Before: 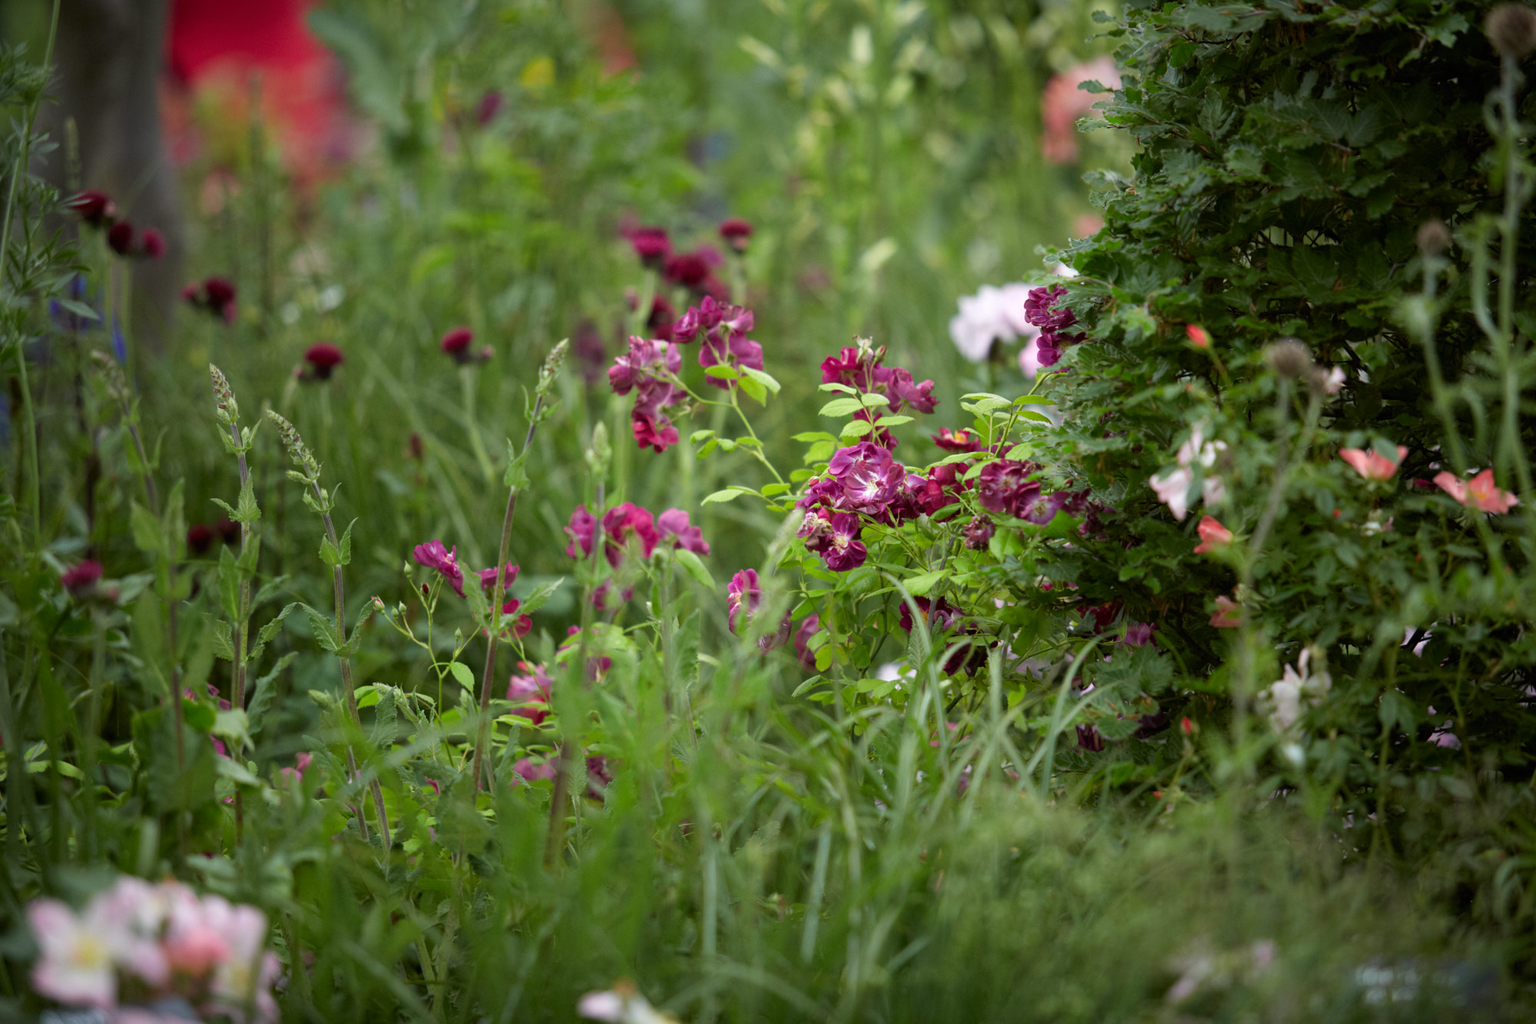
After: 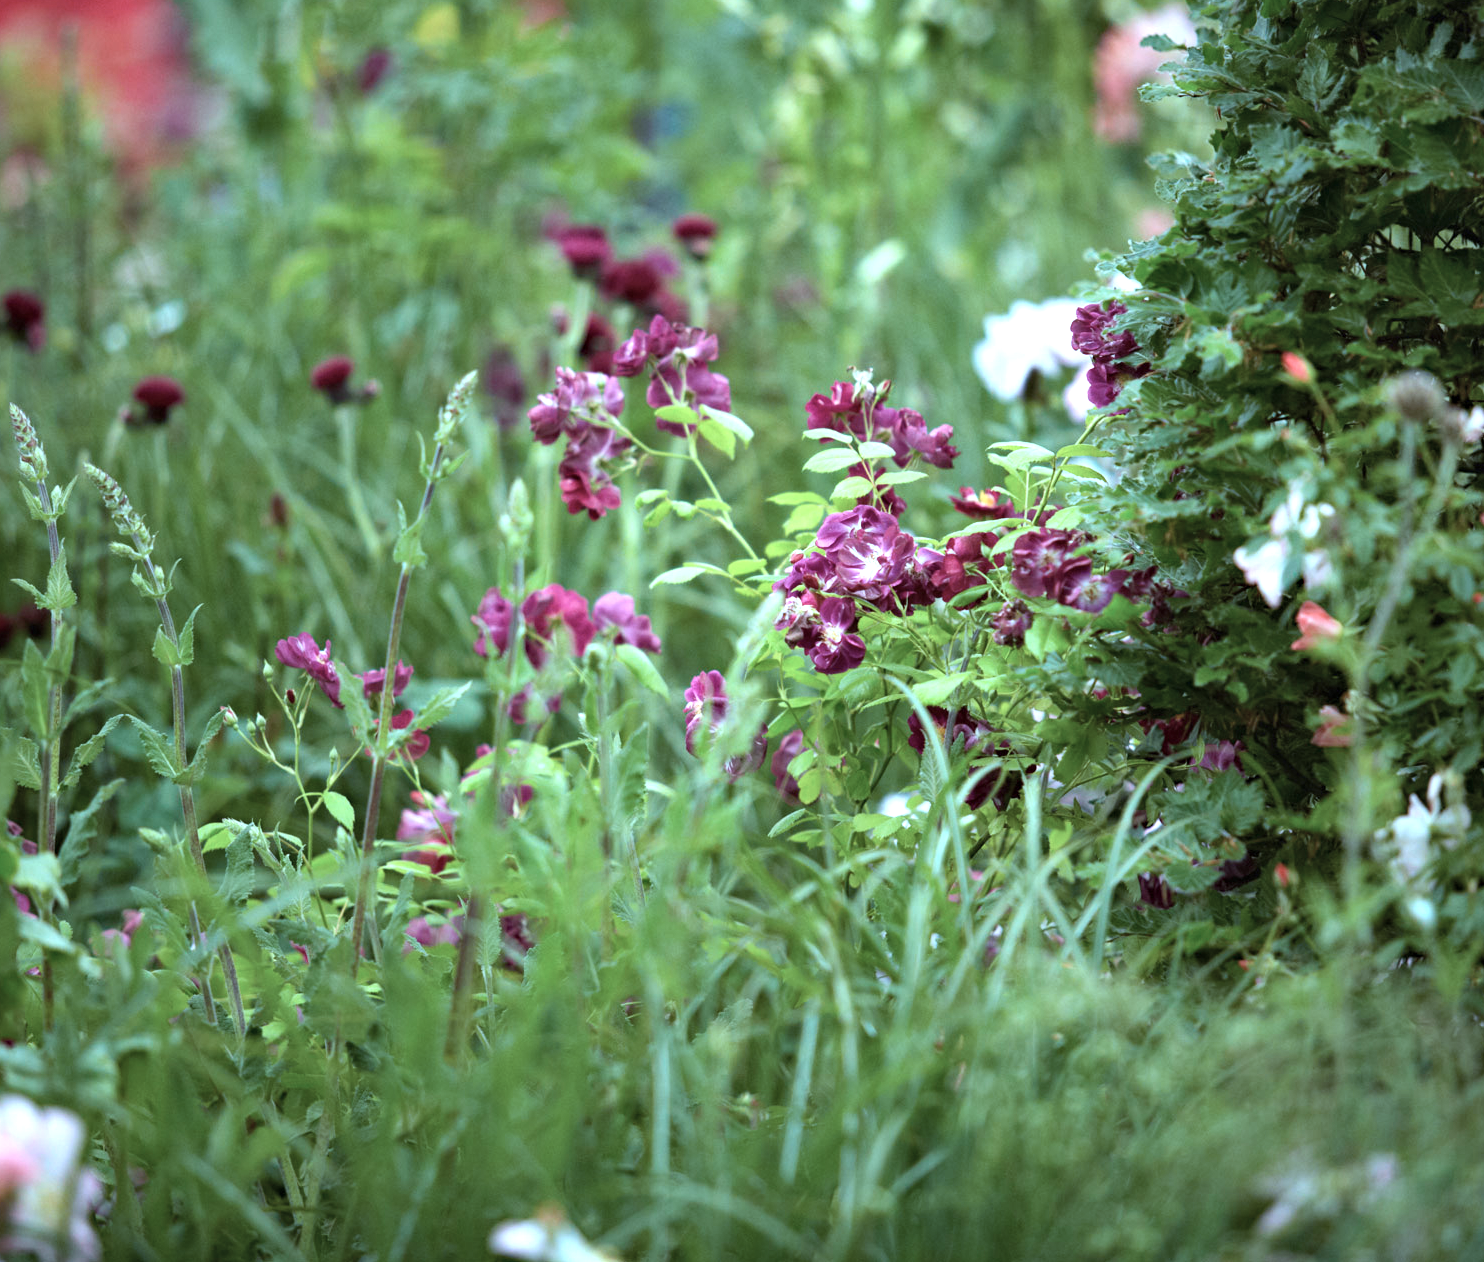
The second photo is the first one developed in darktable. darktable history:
haze removal: compatibility mode true, adaptive false
exposure: black level correction 0, exposure 0.95 EV, compensate exposure bias true, compensate highlight preservation false
crop and rotate: left 13.15%, top 5.251%, right 12.609%
shadows and highlights: soften with gaussian
color correction: highlights a* -10.69, highlights b* -19.19
contrast brightness saturation: contrast 0.1, saturation -0.36
color balance rgb: linear chroma grading › global chroma 6.48%, perceptual saturation grading › global saturation 12.96%, global vibrance 6.02%
